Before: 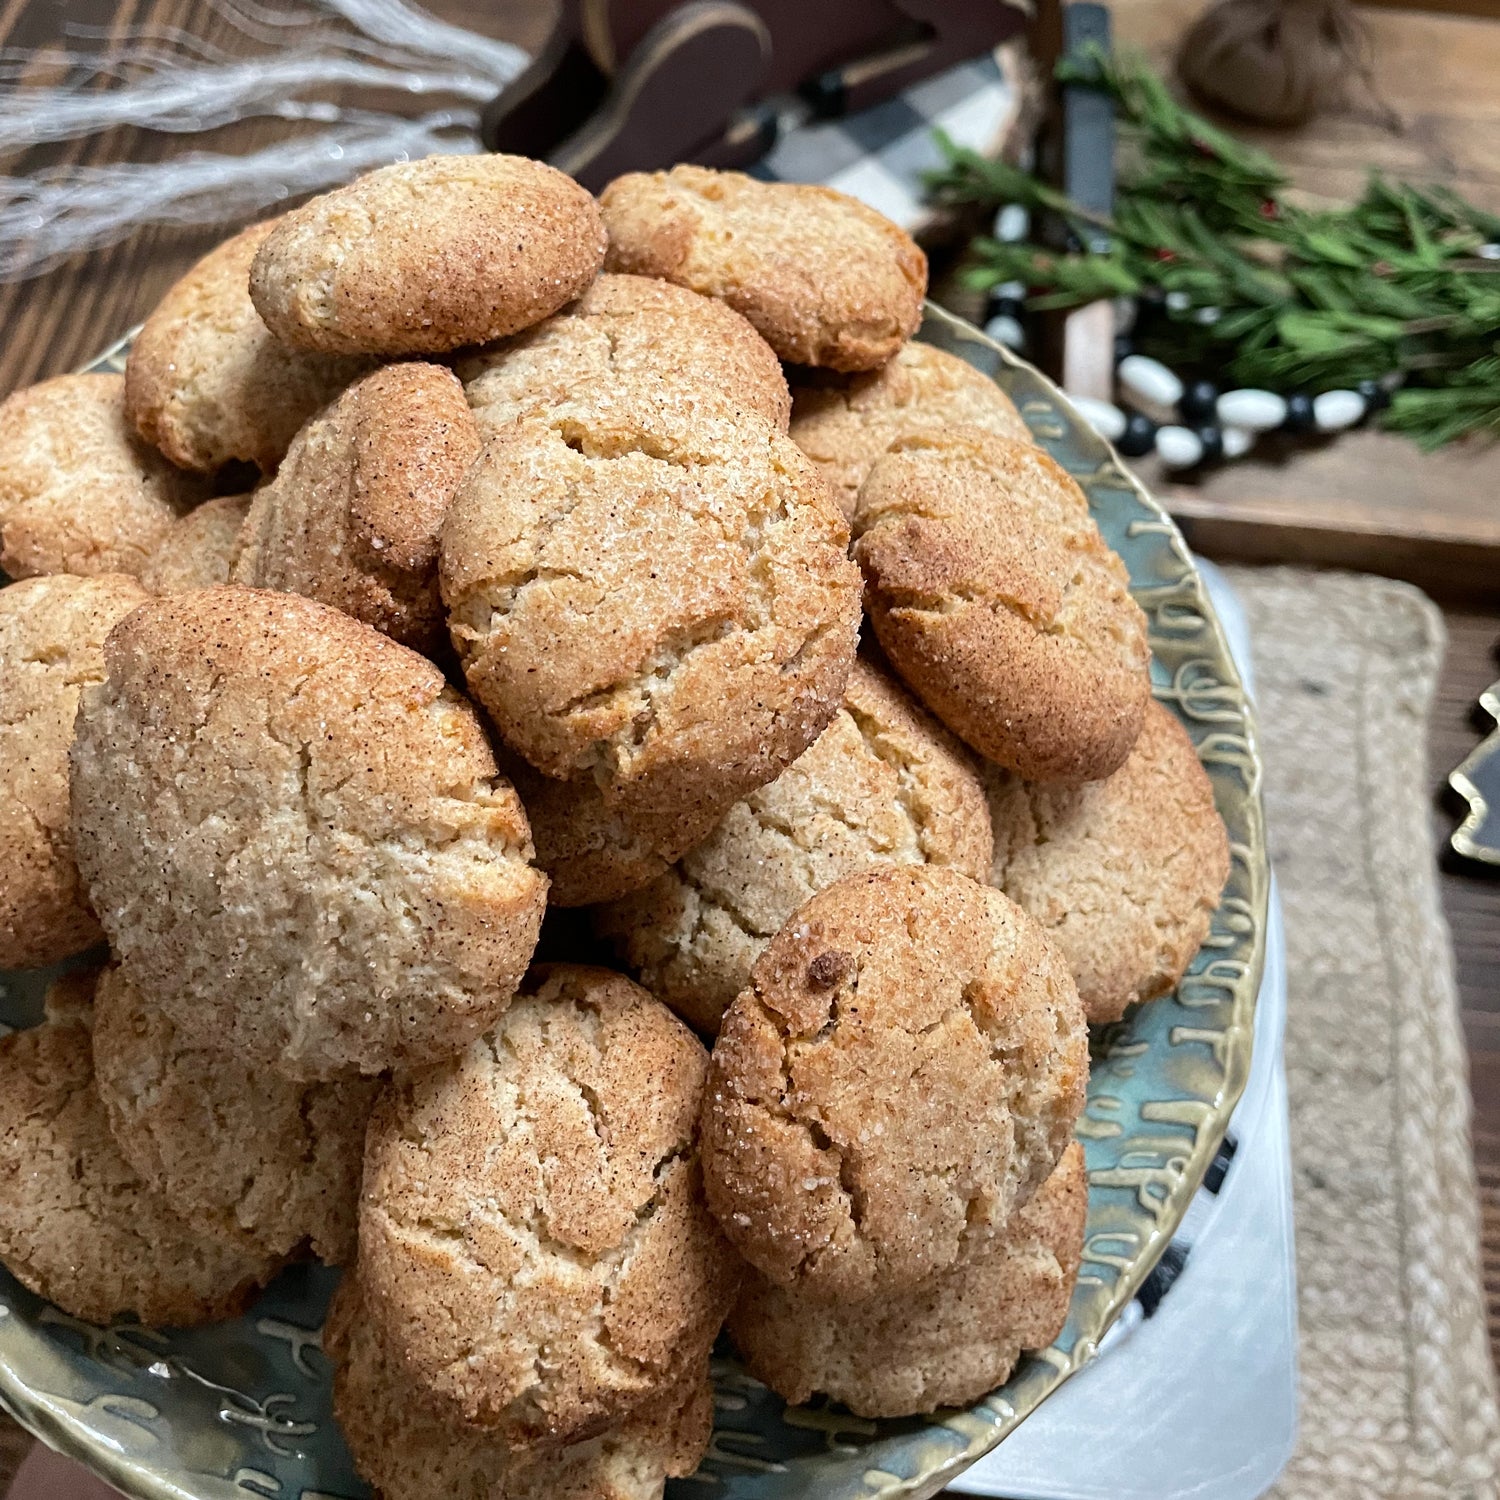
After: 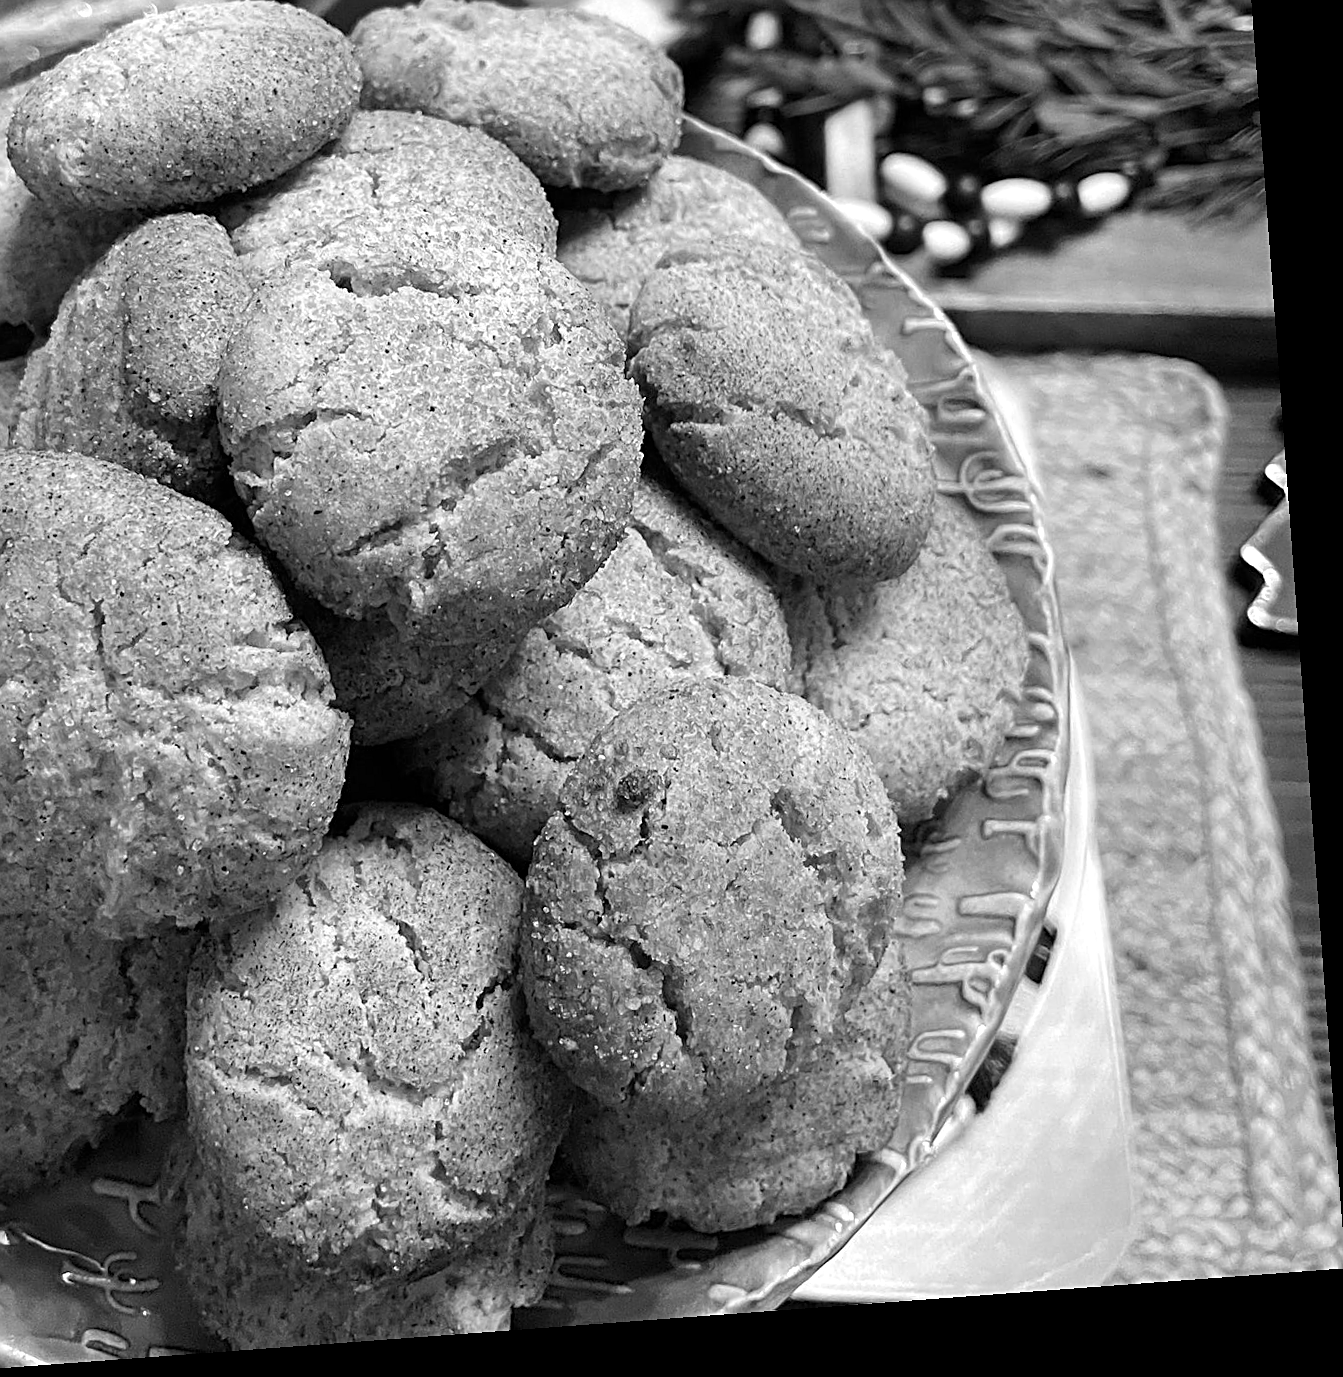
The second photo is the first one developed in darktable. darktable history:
monochrome: a 14.95, b -89.96
crop: left 16.315%, top 14.246%
color correction: highlights a* -5.3, highlights b* 9.8, shadows a* 9.8, shadows b* 24.26
color balance rgb: linear chroma grading › shadows 10%, linear chroma grading › highlights 10%, linear chroma grading › global chroma 15%, linear chroma grading › mid-tones 15%, perceptual saturation grading › global saturation 40%, perceptual saturation grading › highlights -25%, perceptual saturation grading › mid-tones 35%, perceptual saturation grading › shadows 35%, perceptual brilliance grading › global brilliance 11.29%, global vibrance 11.29%
white balance: red 1.009, blue 1.027
rotate and perspective: rotation -4.25°, automatic cropping off
sharpen: on, module defaults
